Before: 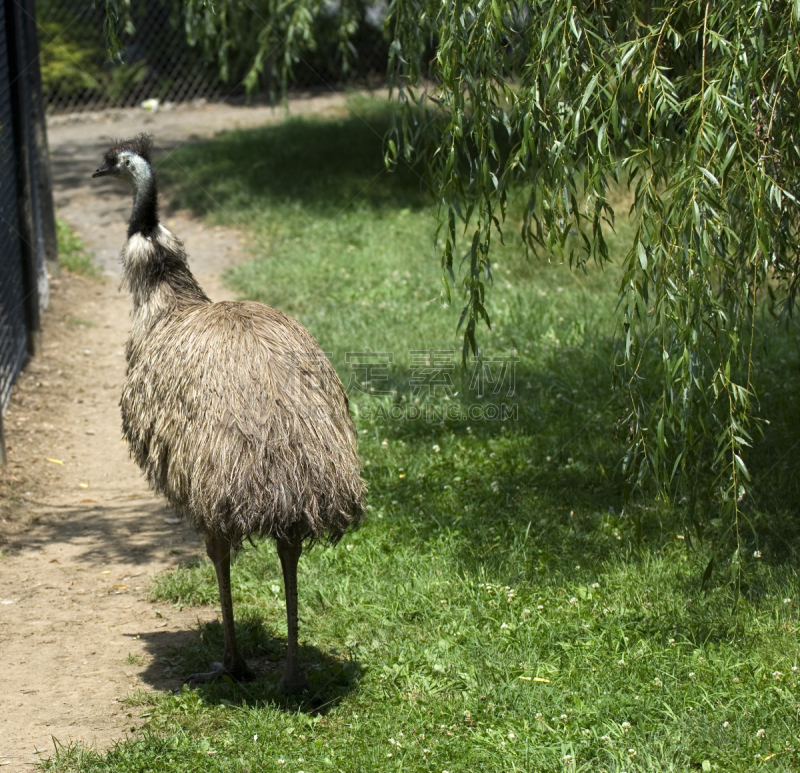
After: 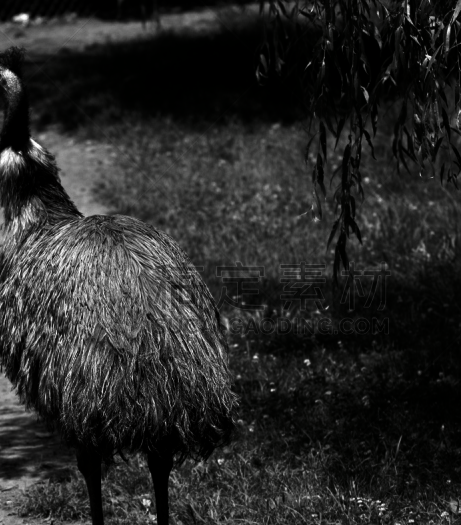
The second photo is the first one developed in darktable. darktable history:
crop: left 16.208%, top 11.254%, right 26.048%, bottom 20.763%
contrast brightness saturation: contrast 0.022, brightness -0.993, saturation -0.985
